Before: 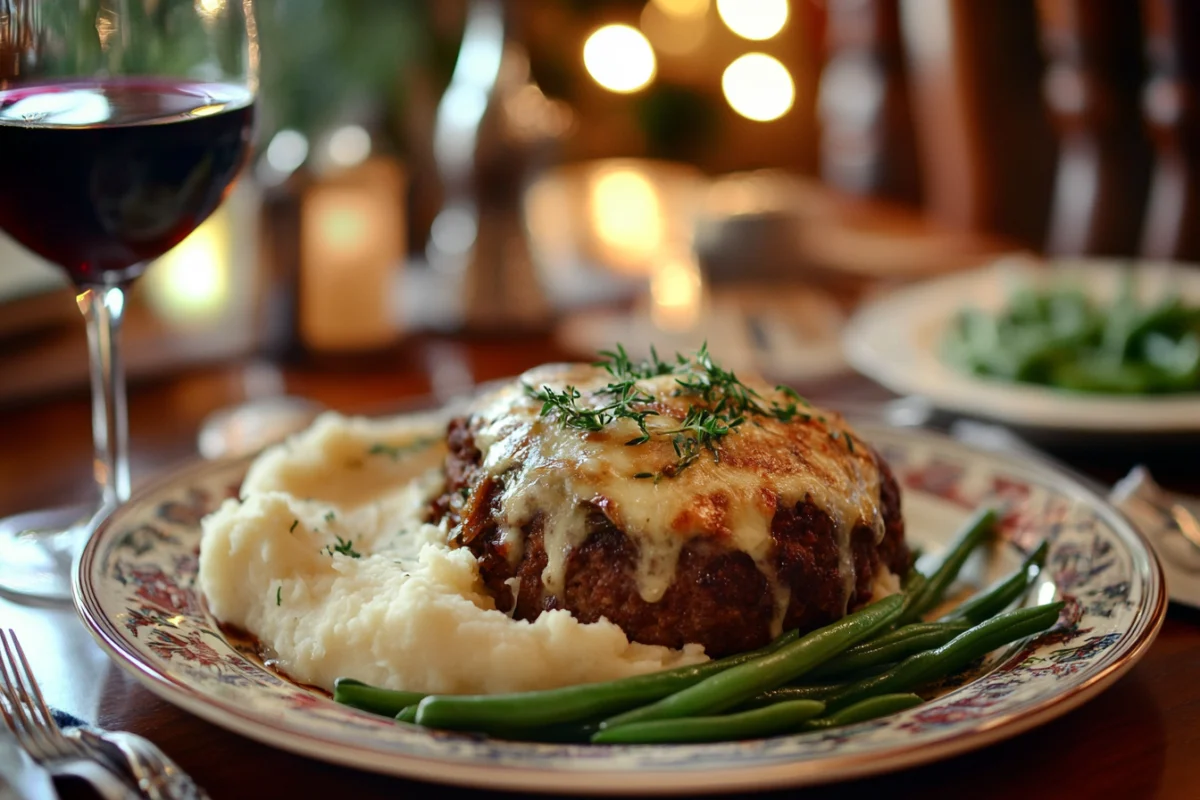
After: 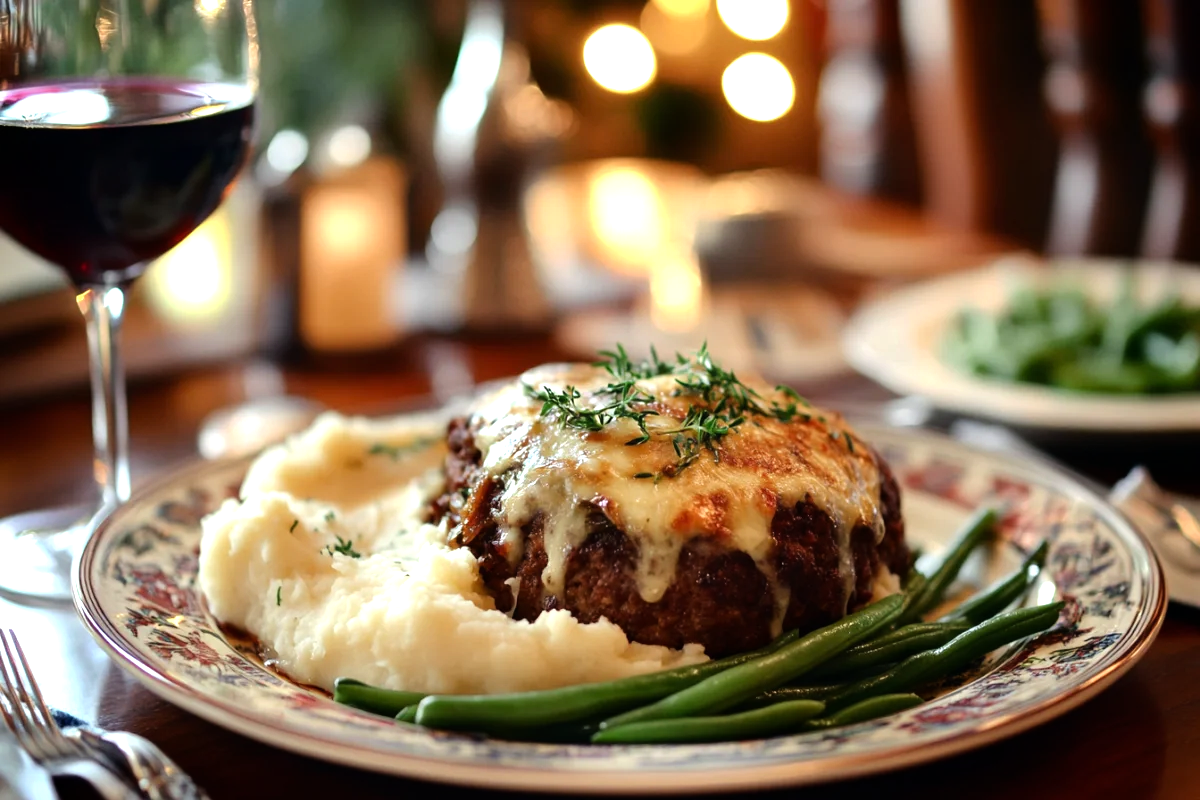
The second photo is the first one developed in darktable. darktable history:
tone equalizer: -8 EV -0.776 EV, -7 EV -0.711 EV, -6 EV -0.585 EV, -5 EV -0.421 EV, -3 EV 0.374 EV, -2 EV 0.6 EV, -1 EV 0.697 EV, +0 EV 0.727 EV
